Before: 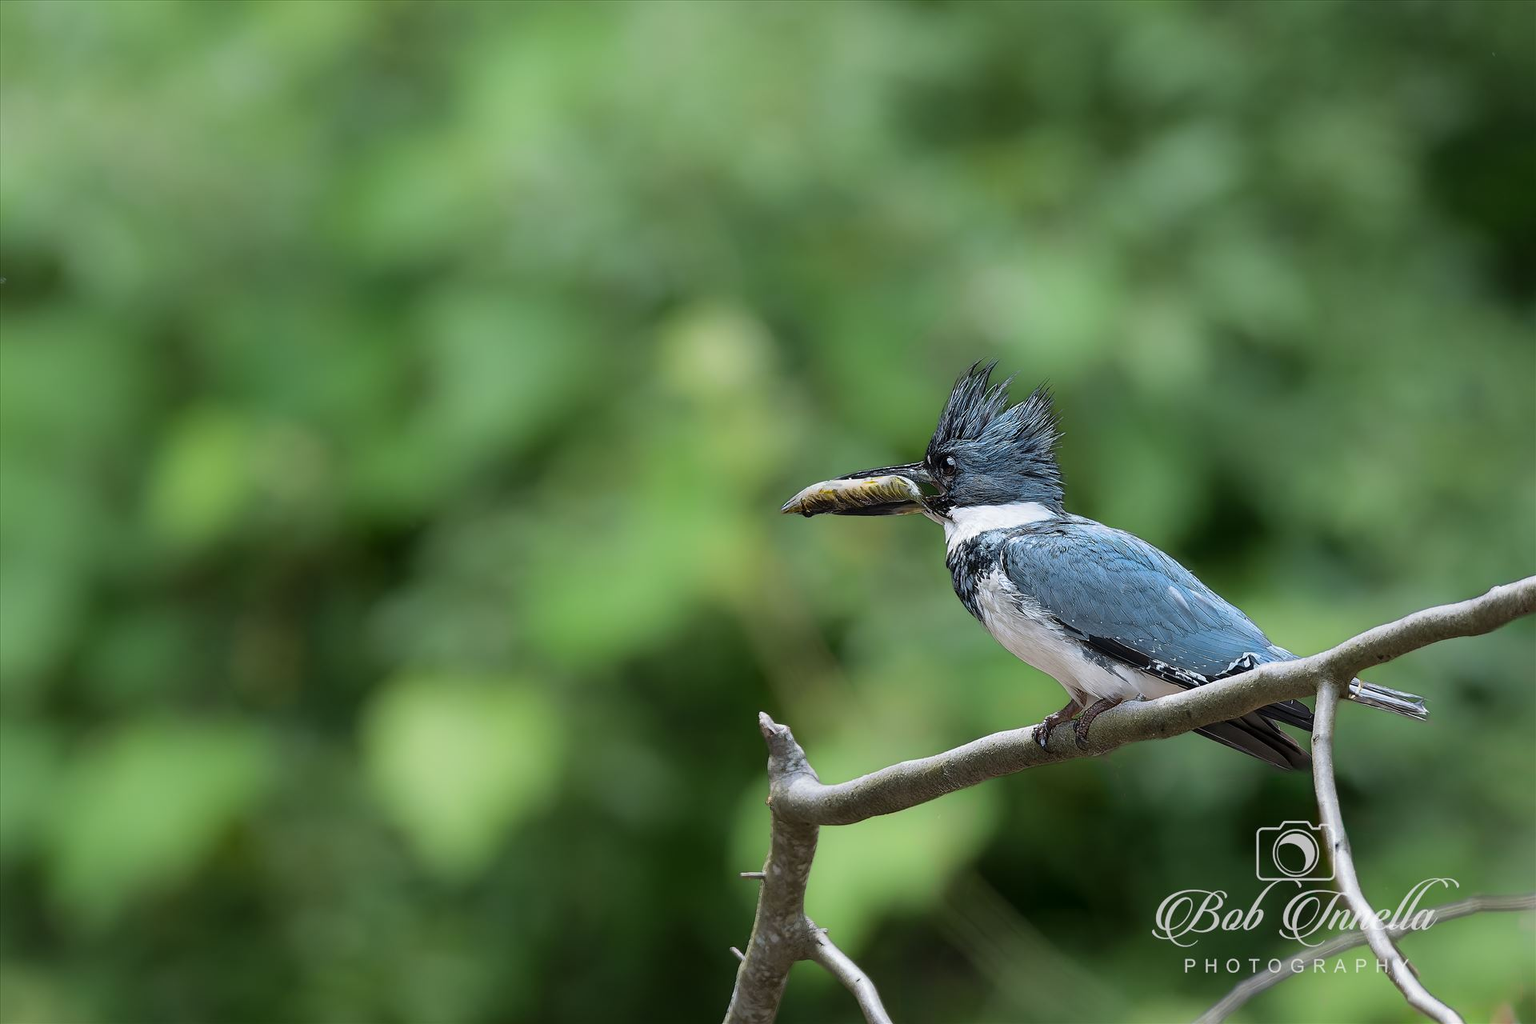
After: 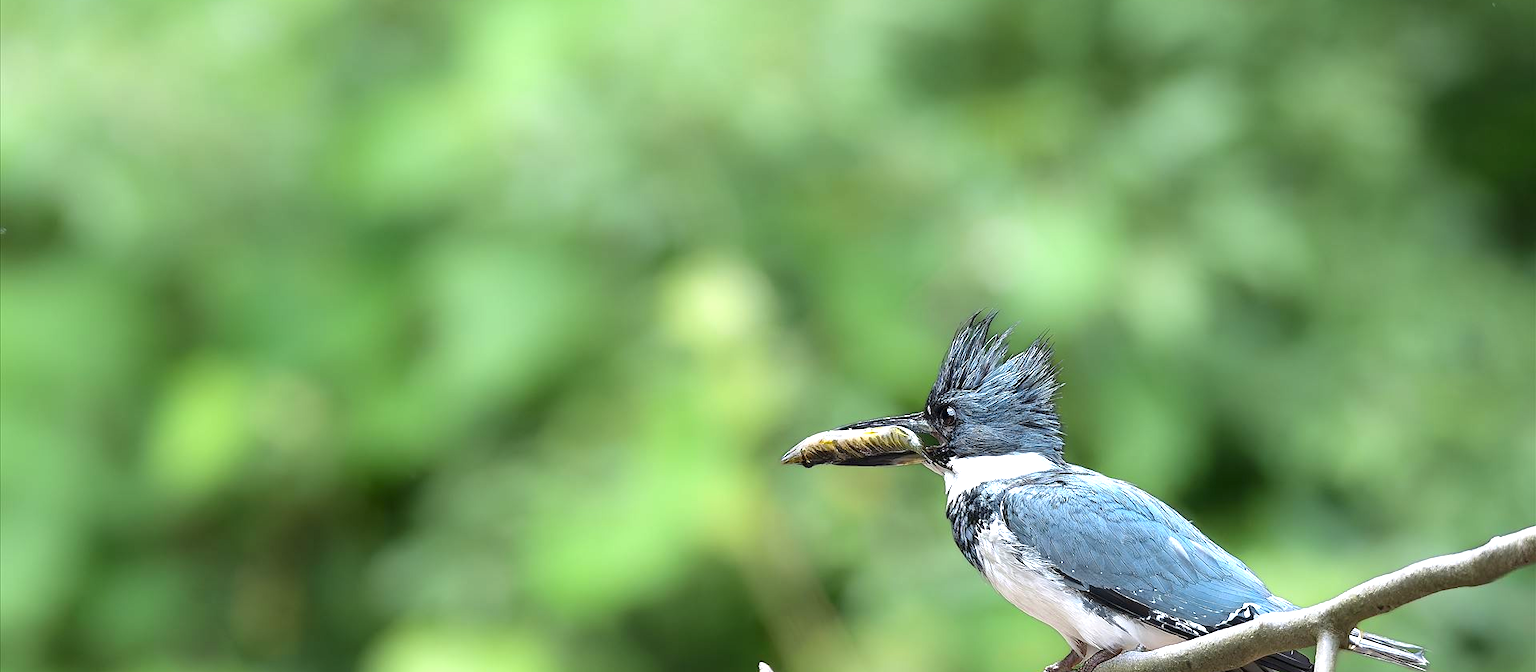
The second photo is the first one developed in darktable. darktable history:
crop and rotate: top 4.848%, bottom 29.503%
exposure: exposure 0.935 EV, compensate highlight preservation false
